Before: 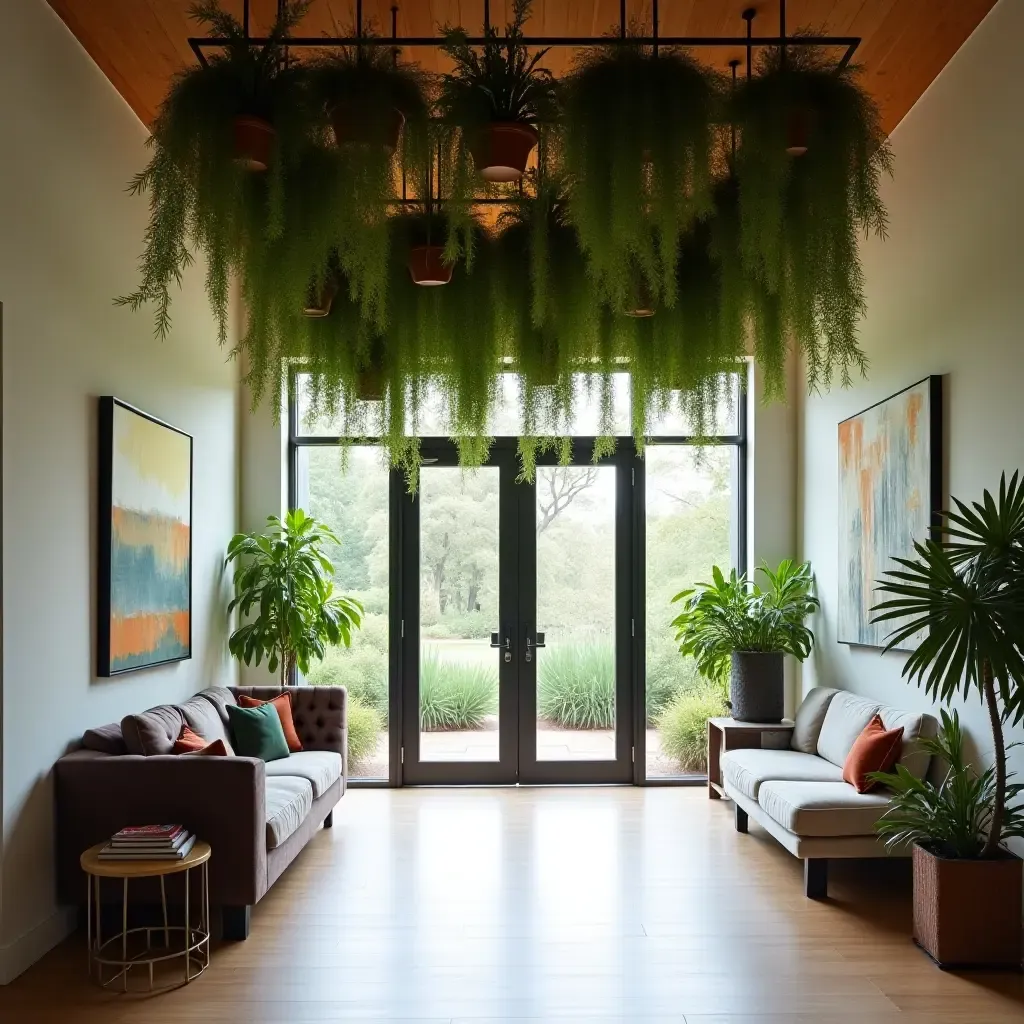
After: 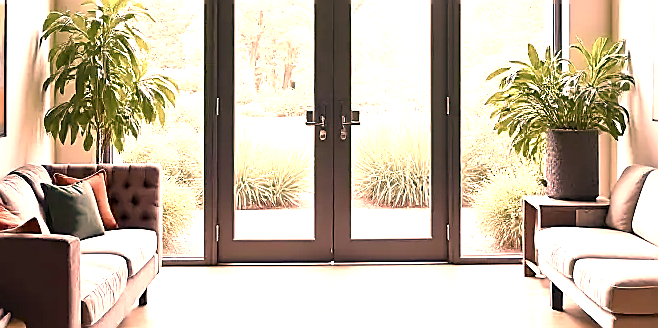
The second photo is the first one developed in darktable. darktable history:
sharpen: radius 1.373, amount 1.247, threshold 0.81
color calibration: illuminant as shot in camera, x 0.358, y 0.373, temperature 4628.91 K, gamut compression 1.75
exposure: black level correction 0, exposure 1.174 EV, compensate exposure bias true, compensate highlight preservation false
crop: left 18.076%, top 51.023%, right 17.659%, bottom 16.851%
color balance rgb: shadows lift › luminance 0.9%, shadows lift › chroma 0.202%, shadows lift › hue 20.85°, highlights gain › chroma 1.039%, highlights gain › hue 60.02°, perceptual saturation grading › global saturation 0.462%, perceptual saturation grading › highlights -31.475%, perceptual saturation grading › mid-tones 5.927%, perceptual saturation grading › shadows 17.153%, global vibrance 3.433%
local contrast: mode bilateral grid, contrast 21, coarseness 49, detail 120%, midtone range 0.2
color correction: highlights a* 39.89, highlights b* 39.91, saturation 0.694
